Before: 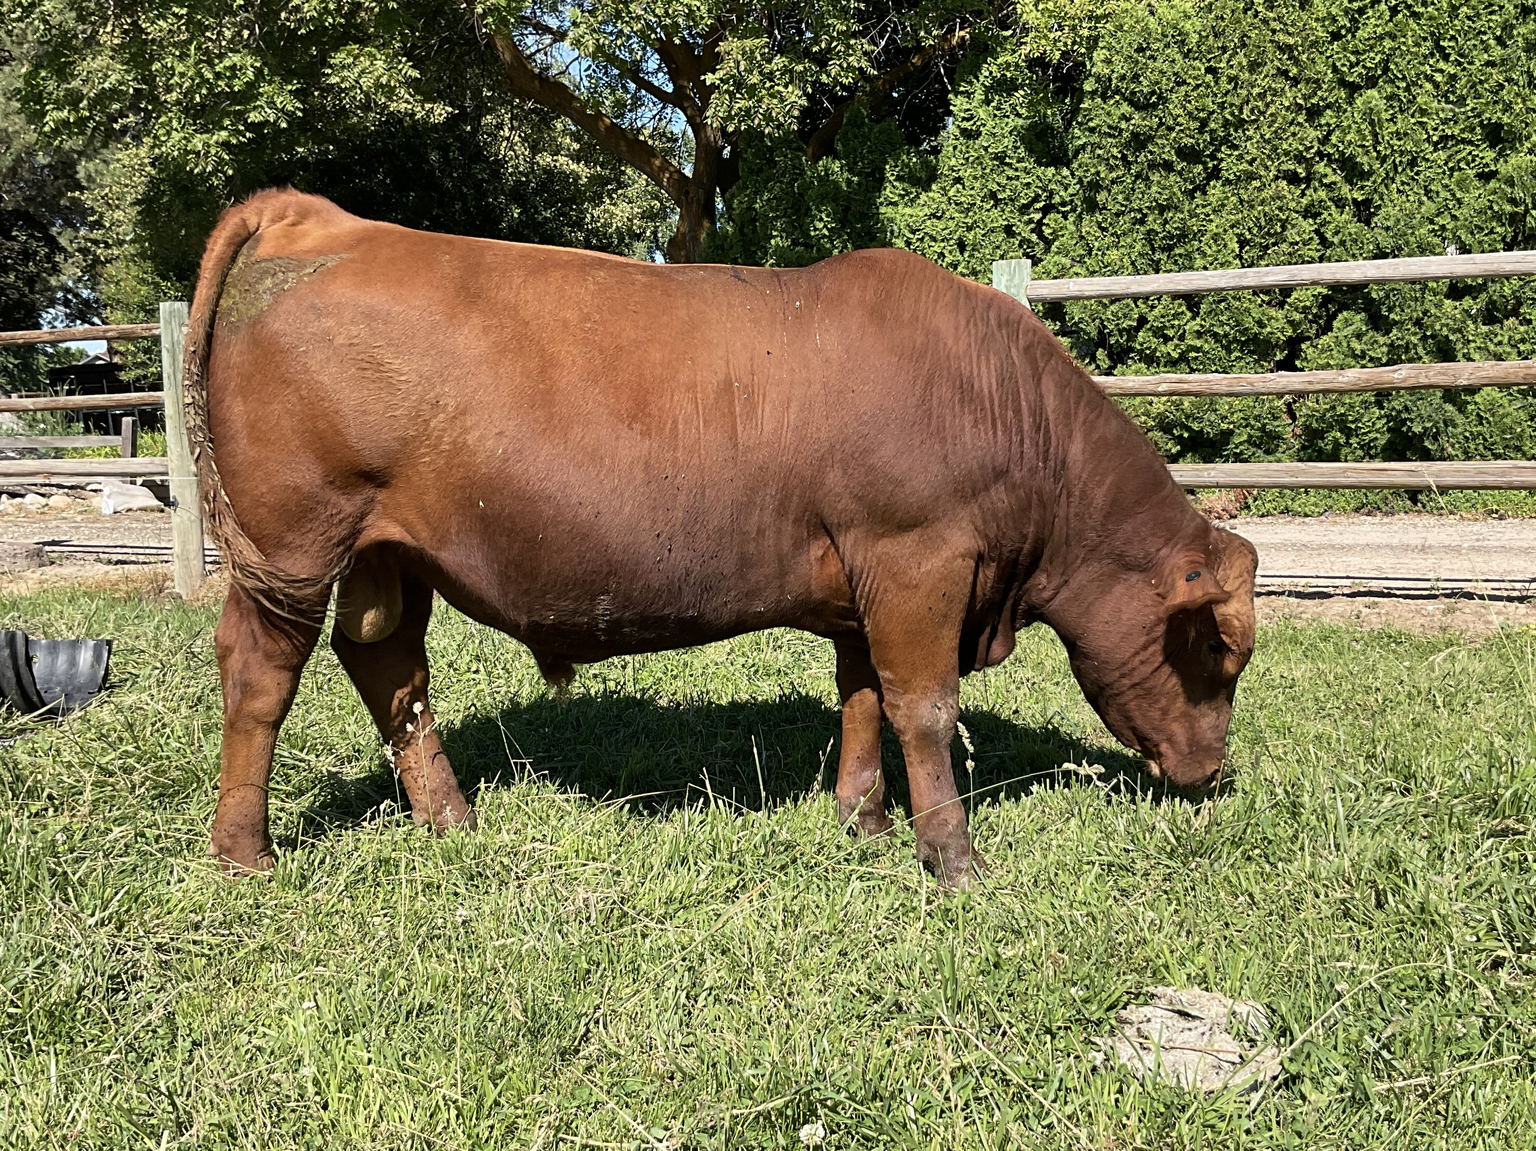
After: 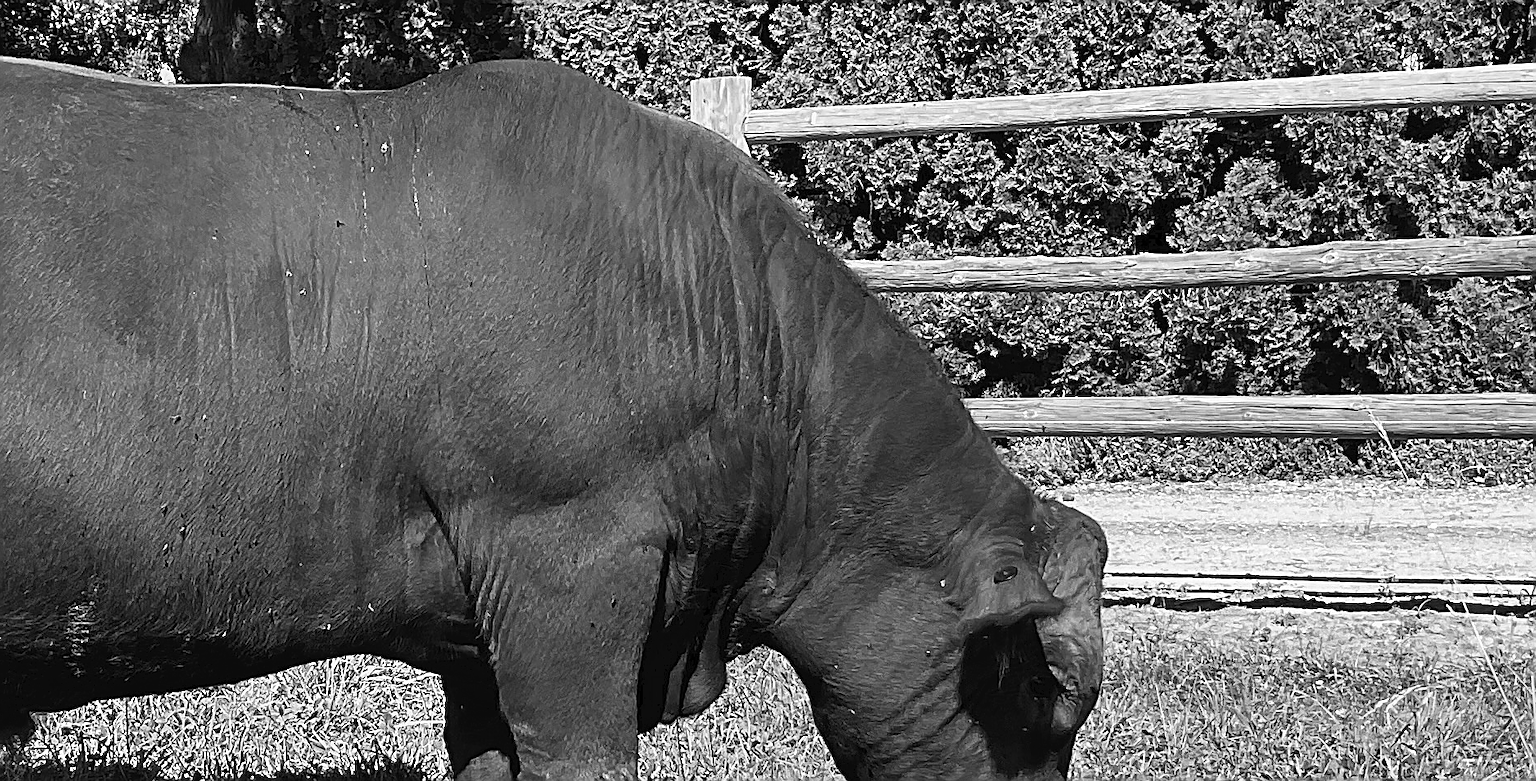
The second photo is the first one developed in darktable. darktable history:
tone curve: curves: ch0 [(0, 0) (0.003, 0.038) (0.011, 0.035) (0.025, 0.03) (0.044, 0.044) (0.069, 0.062) (0.1, 0.087) (0.136, 0.114) (0.177, 0.15) (0.224, 0.193) (0.277, 0.242) (0.335, 0.299) (0.399, 0.361) (0.468, 0.437) (0.543, 0.521) (0.623, 0.614) (0.709, 0.717) (0.801, 0.817) (0.898, 0.913) (1, 1)], preserve colors none
sharpen: radius 1.4, amount 1.25, threshold 0.7
monochrome: a 0, b 0, size 0.5, highlights 0.57
crop: left 36.005%, top 18.293%, right 0.31%, bottom 38.444%
